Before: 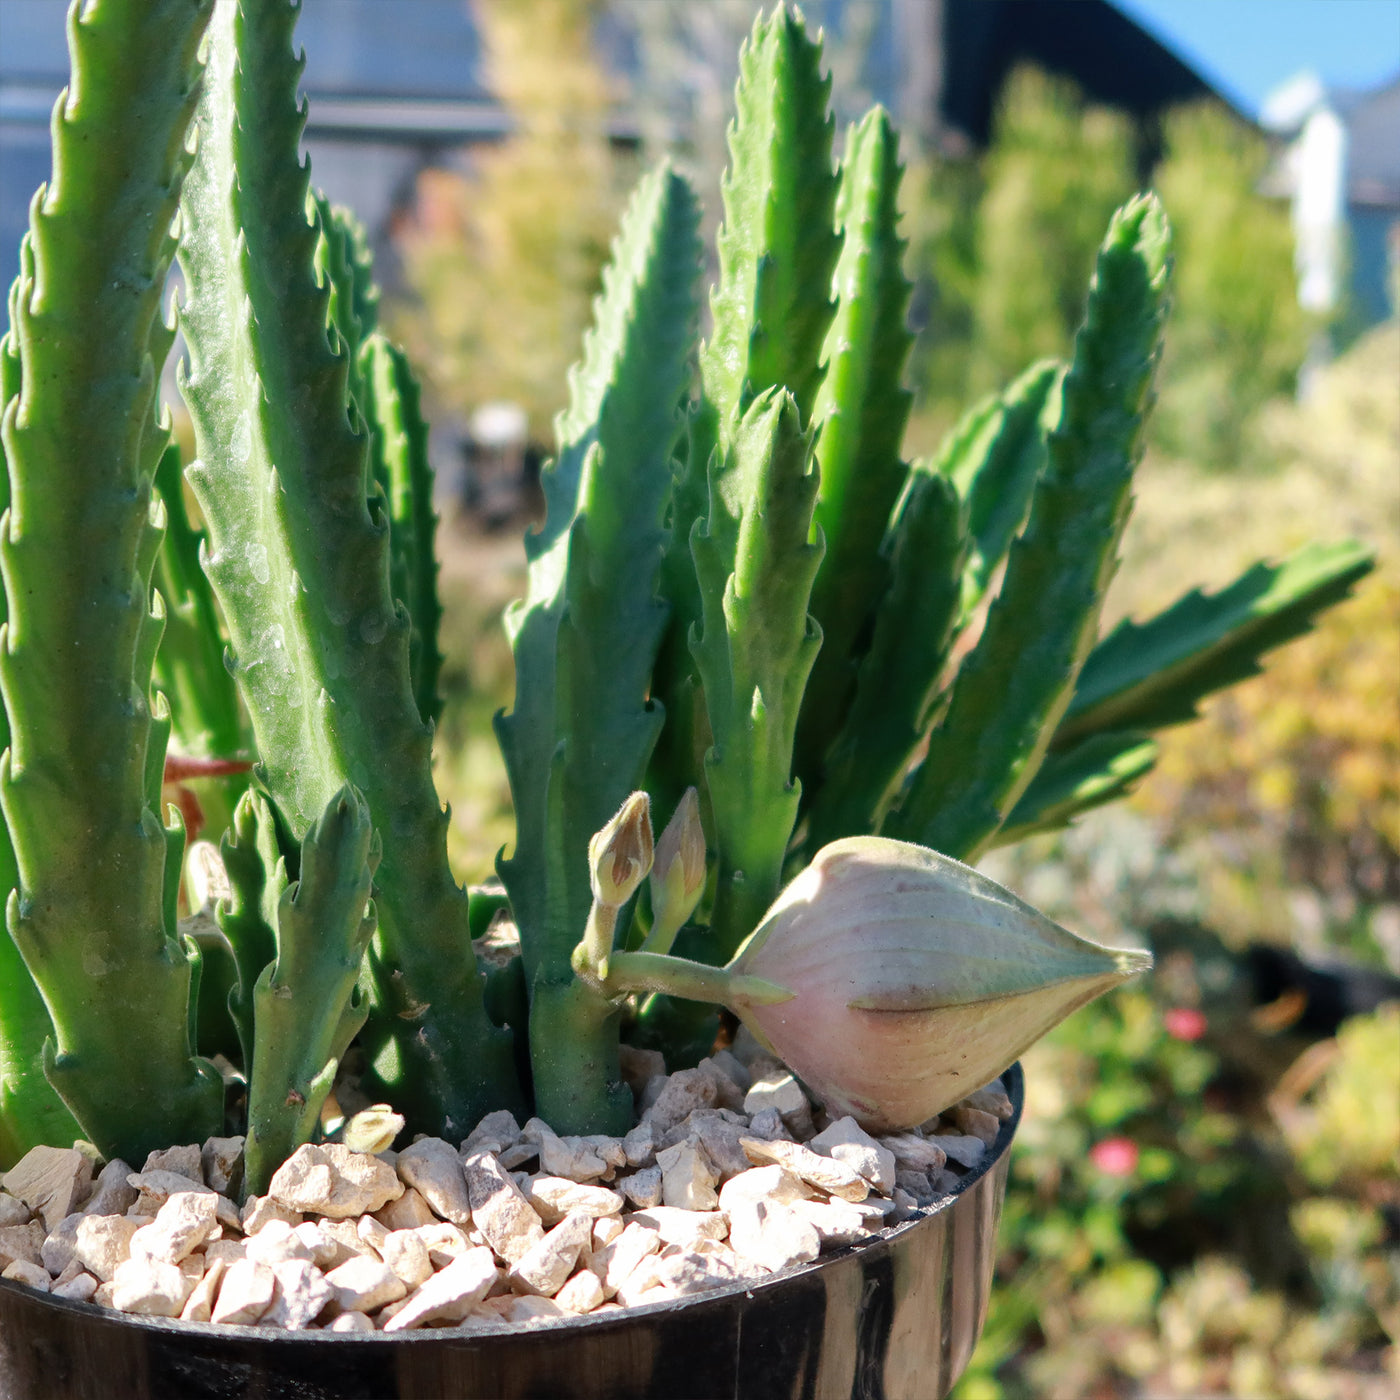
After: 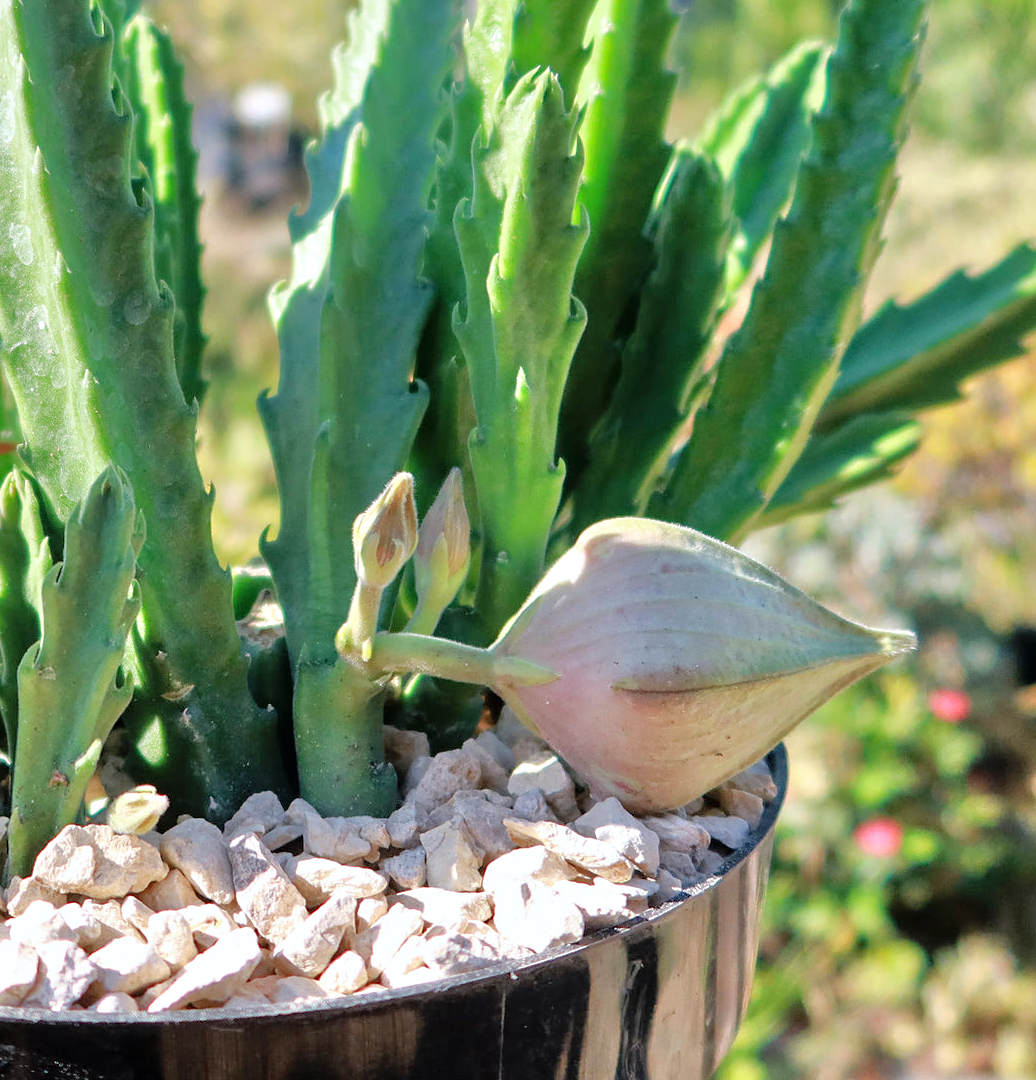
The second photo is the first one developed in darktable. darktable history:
sharpen: amount 0.2
white balance: red 0.983, blue 1.036
tone equalizer: -7 EV 0.15 EV, -6 EV 0.6 EV, -5 EV 1.15 EV, -4 EV 1.33 EV, -3 EV 1.15 EV, -2 EV 0.6 EV, -1 EV 0.15 EV, mask exposure compensation -0.5 EV
crop: left 16.871%, top 22.857%, right 9.116%
